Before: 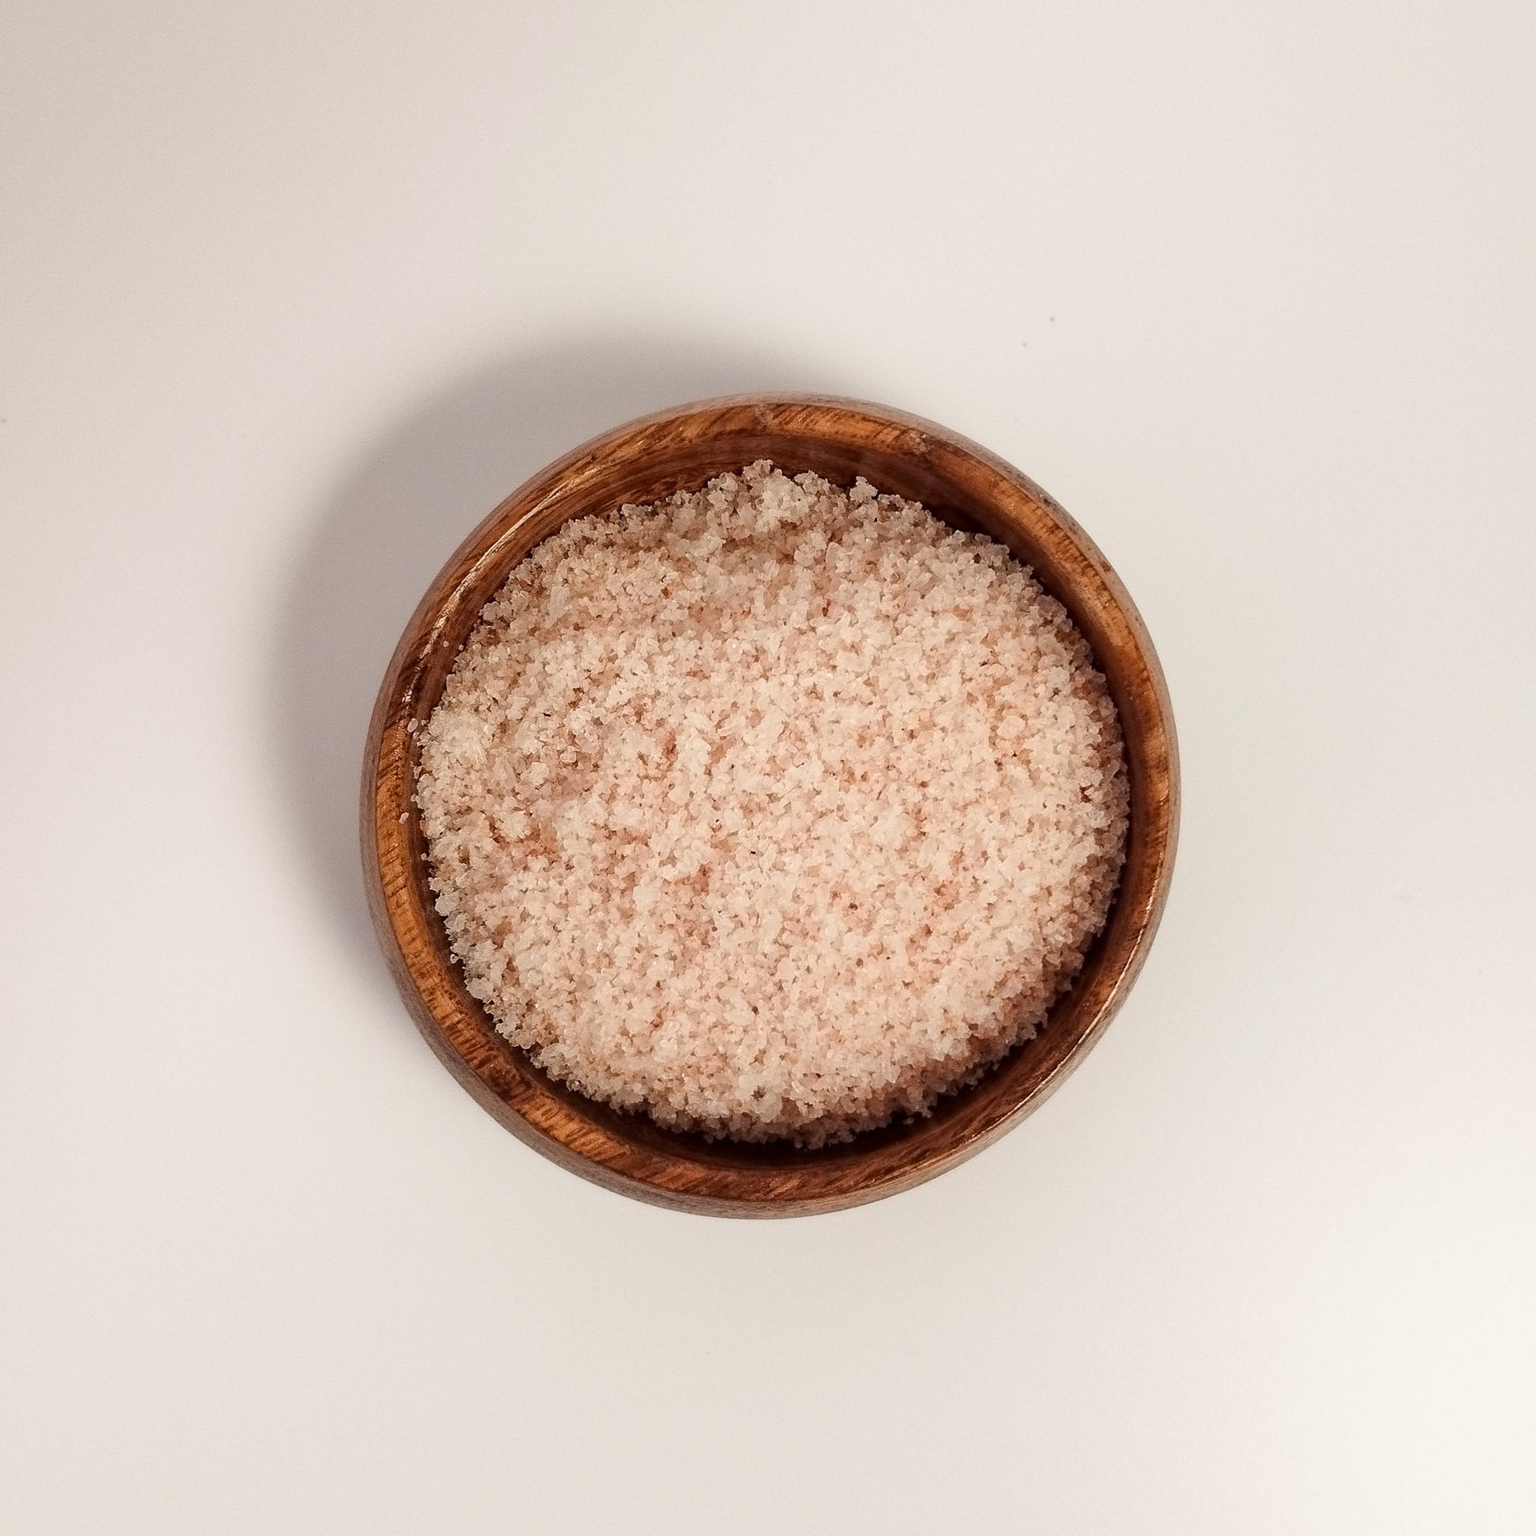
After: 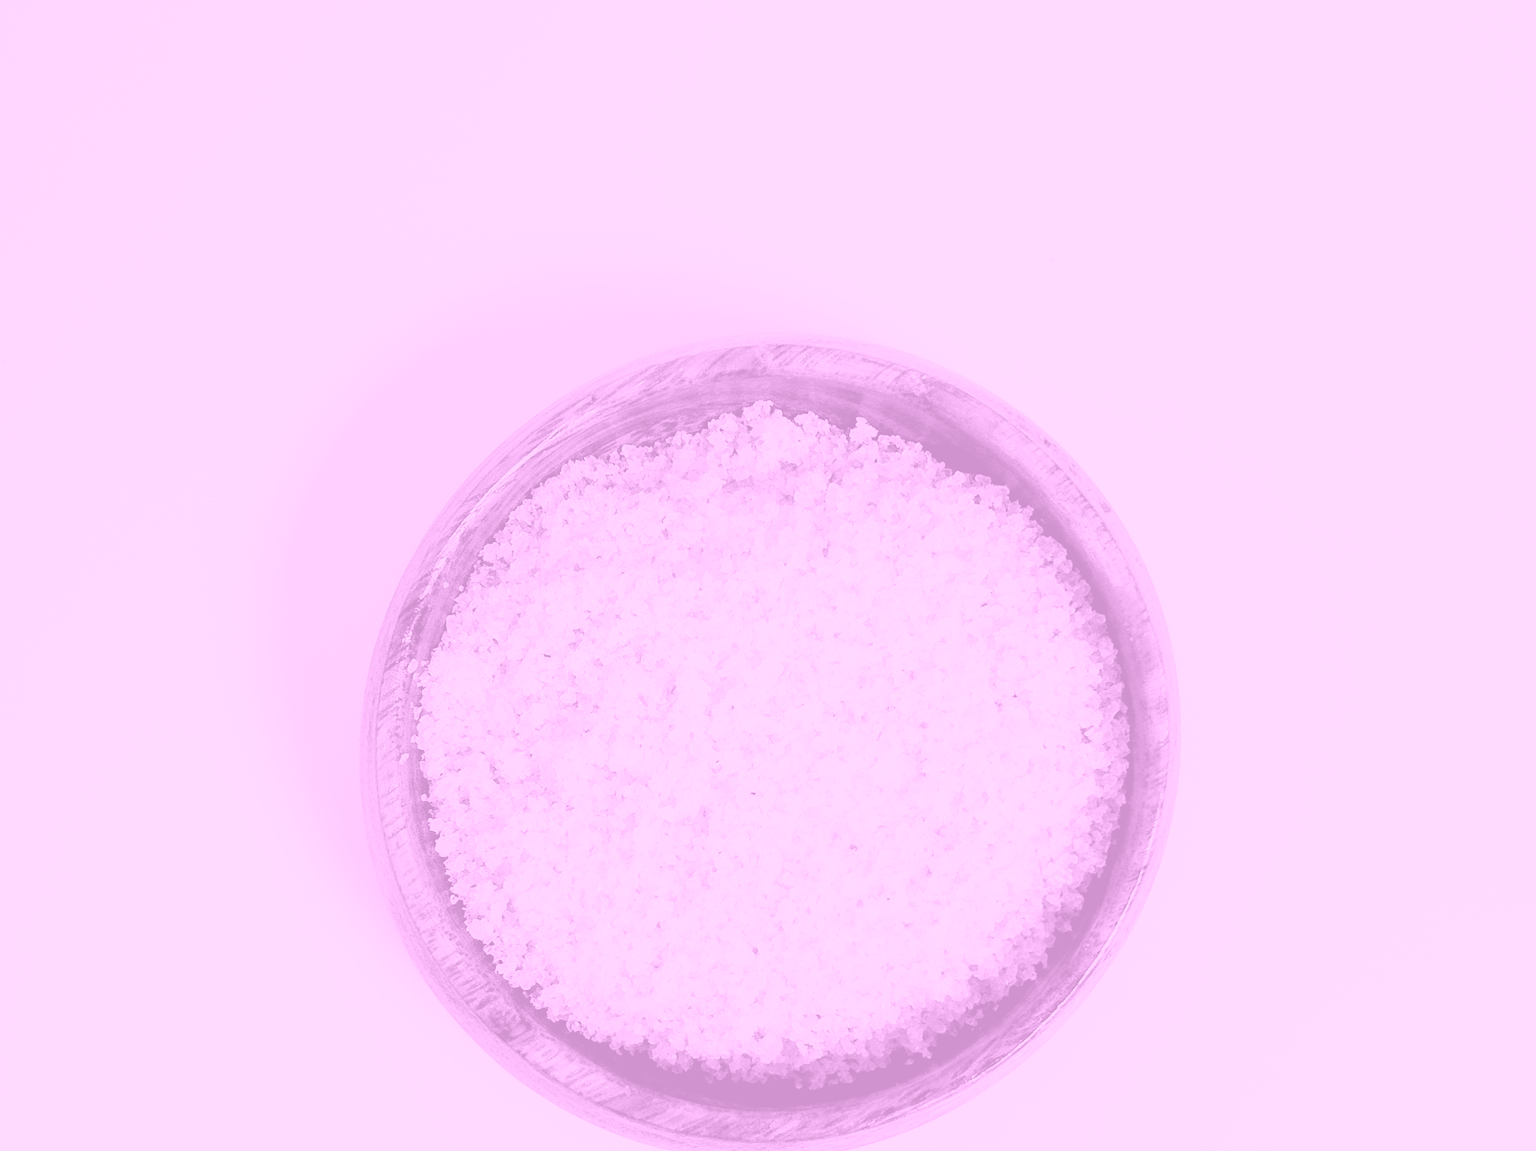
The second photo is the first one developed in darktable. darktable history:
exposure: exposure 0.657 EV, compensate highlight preservation false
crop: top 3.857%, bottom 21.132%
filmic rgb: black relative exposure -16 EV, white relative exposure 6.92 EV, hardness 4.7
colorize: hue 331.2°, saturation 75%, source mix 30.28%, lightness 70.52%, version 1
color balance rgb: shadows lift › chroma 3%, shadows lift › hue 280.8°, power › hue 330°, highlights gain › chroma 3%, highlights gain › hue 75.6°, global offset › luminance -1%, perceptual saturation grading › global saturation 20%, perceptual saturation grading › highlights -25%, perceptual saturation grading › shadows 50%, global vibrance 20%
